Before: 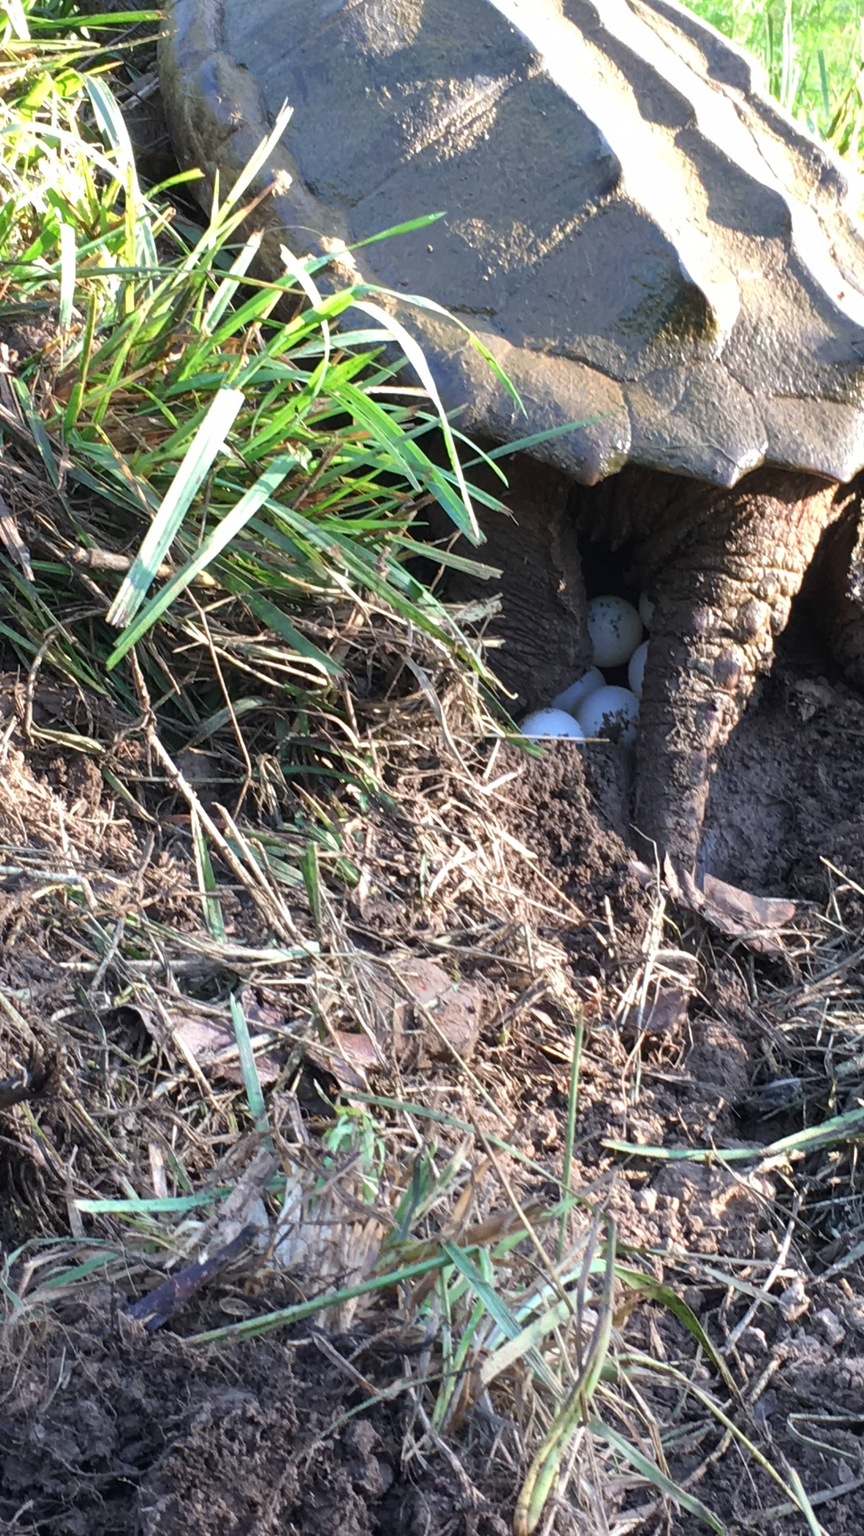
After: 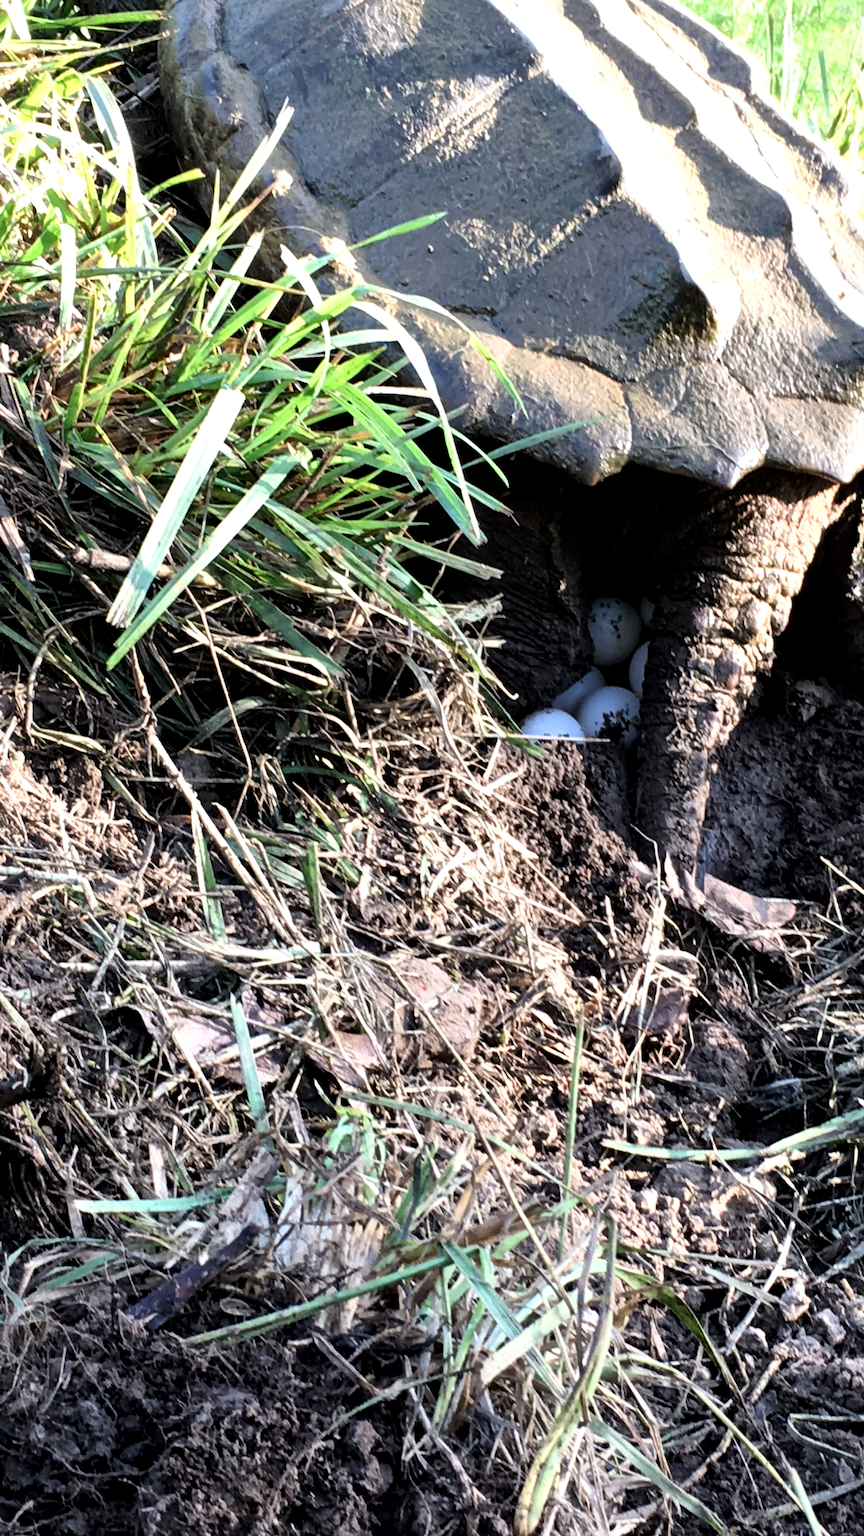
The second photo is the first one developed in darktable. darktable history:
local contrast: mode bilateral grid, contrast 20, coarseness 51, detail 133%, midtone range 0.2
filmic rgb: black relative exposure -8.67 EV, white relative exposure 2.65 EV, target black luminance 0%, target white luminance 99.88%, hardness 6.25, latitude 75.22%, contrast 1.316, highlights saturation mix -5.39%
contrast brightness saturation: contrast 0.141
